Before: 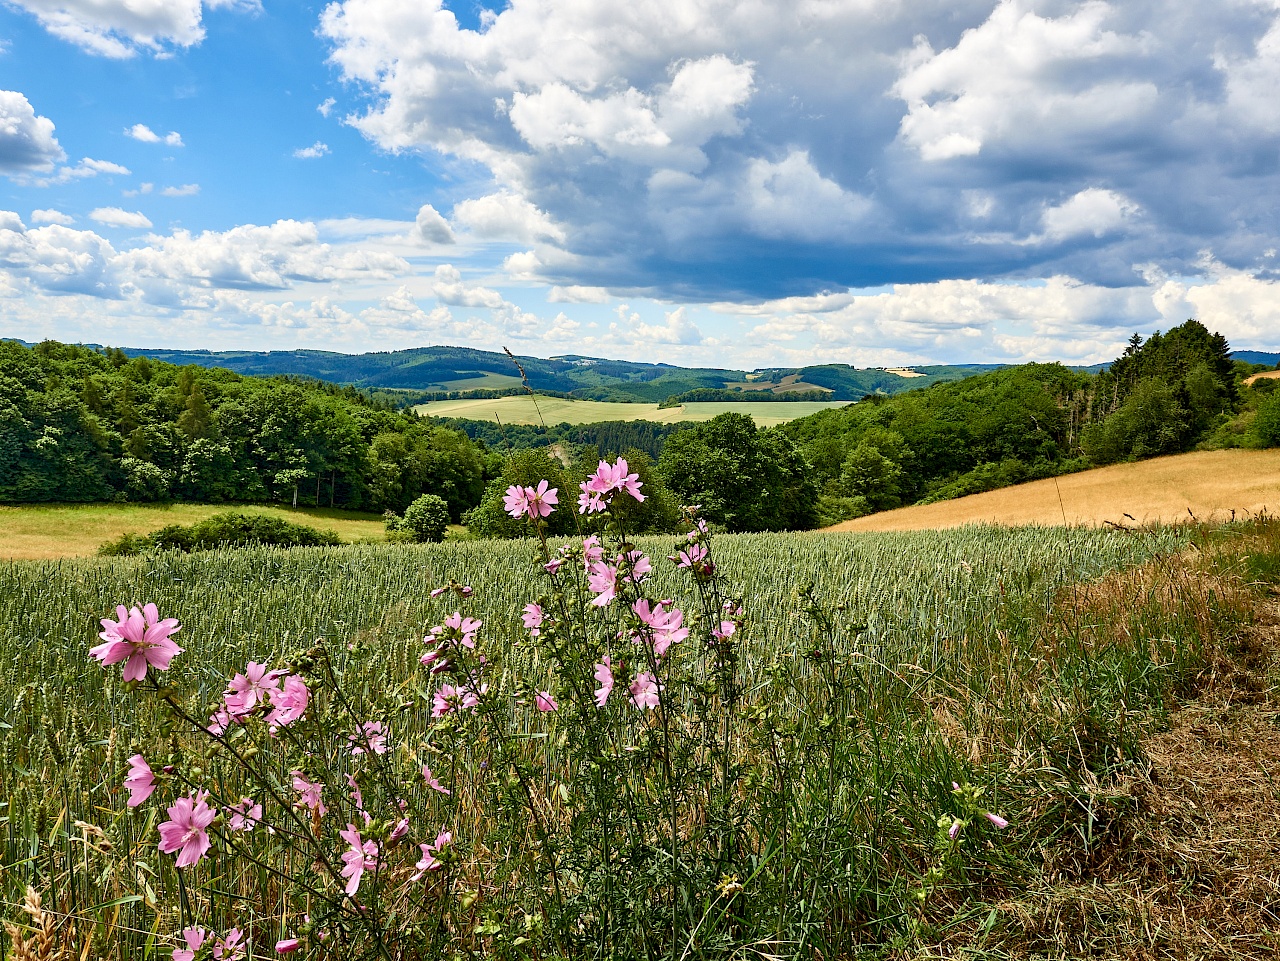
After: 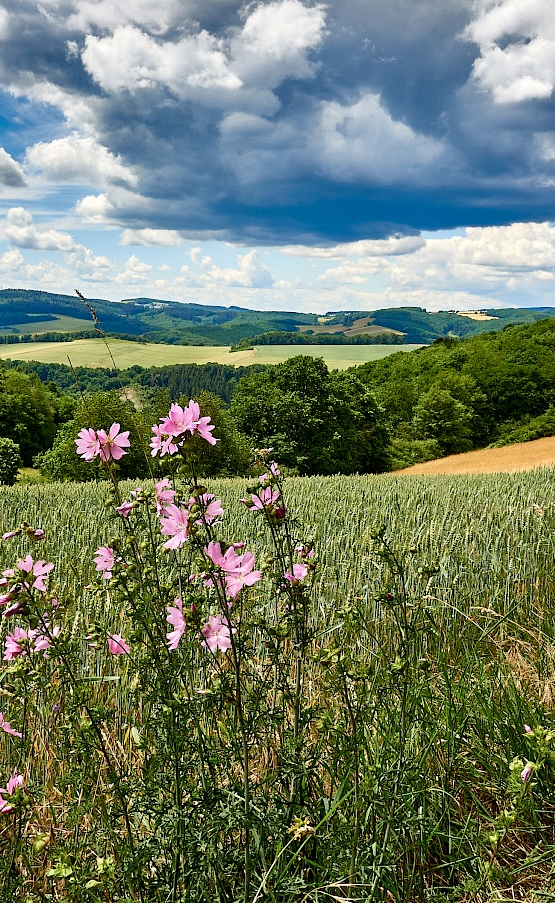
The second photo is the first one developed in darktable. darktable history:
crop: left 33.452%, top 6.025%, right 23.155%
shadows and highlights: radius 108.52, shadows 44.07, highlights -67.8, low approximation 0.01, soften with gaussian
